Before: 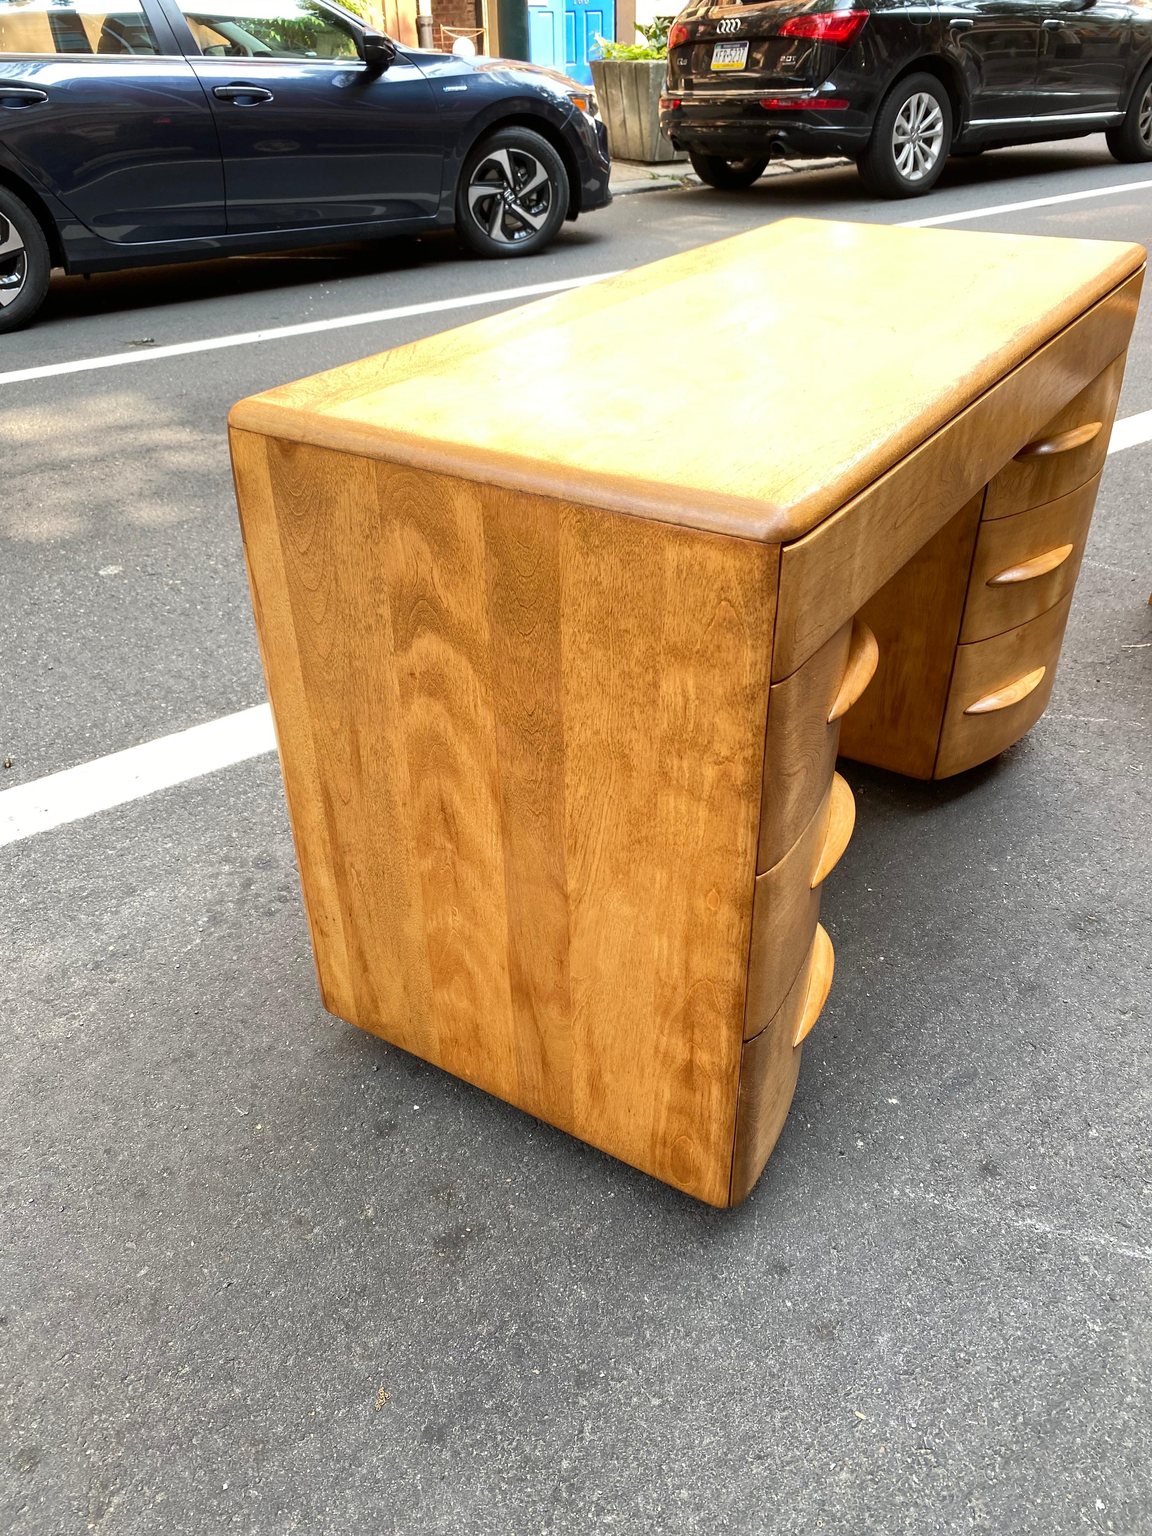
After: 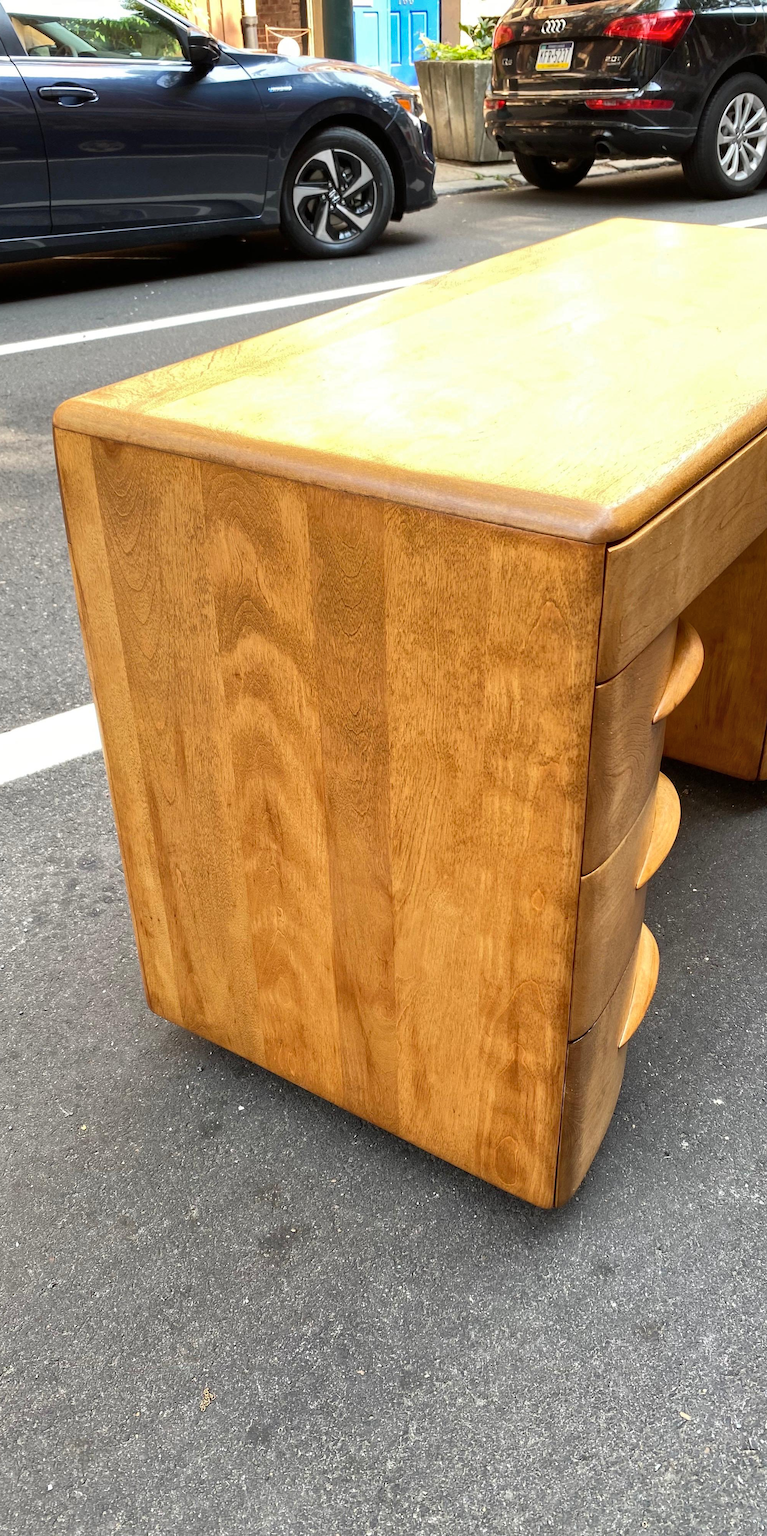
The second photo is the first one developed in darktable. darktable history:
crop and rotate: left 15.234%, right 18.182%
shadows and highlights: shadows 34.22, highlights -34.94, soften with gaussian
